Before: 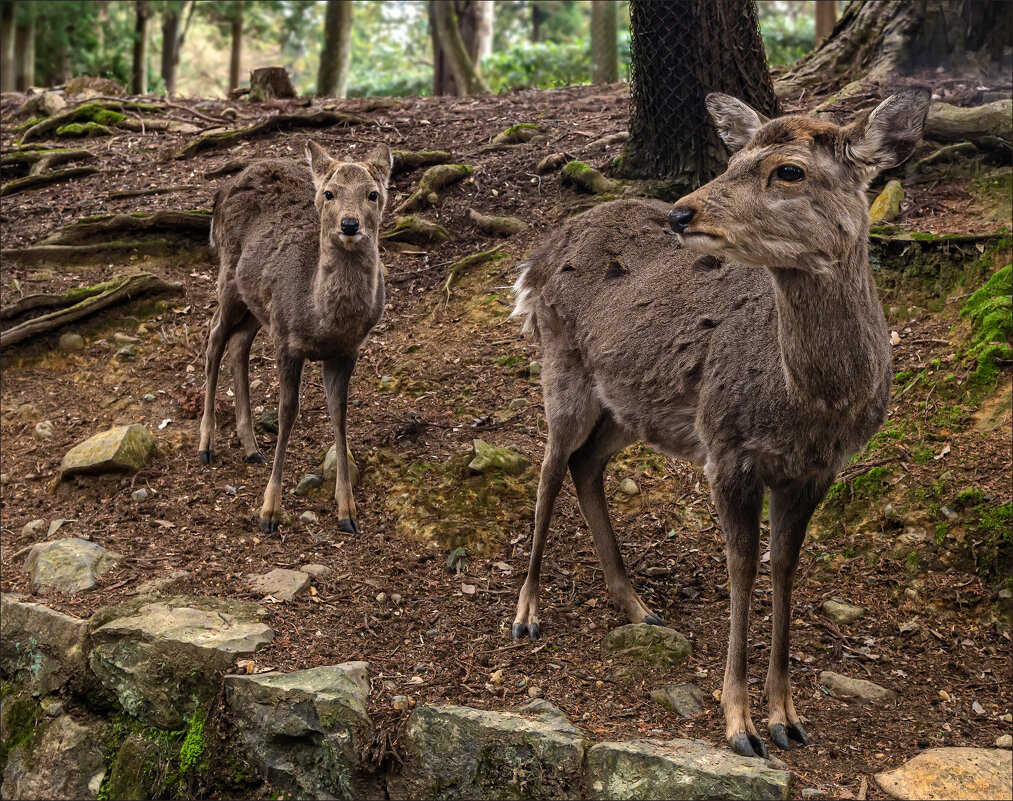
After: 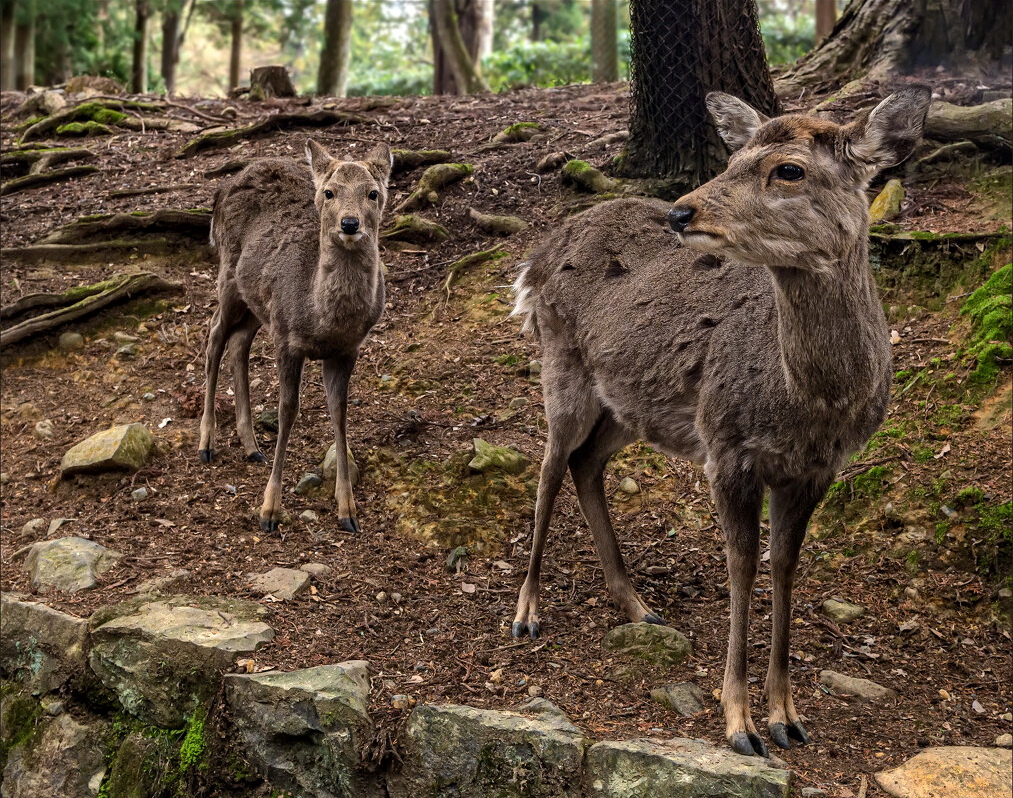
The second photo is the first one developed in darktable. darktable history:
local contrast: mode bilateral grid, contrast 20, coarseness 51, detail 119%, midtone range 0.2
tone equalizer: on, module defaults
crop: top 0.203%, bottom 0.166%
